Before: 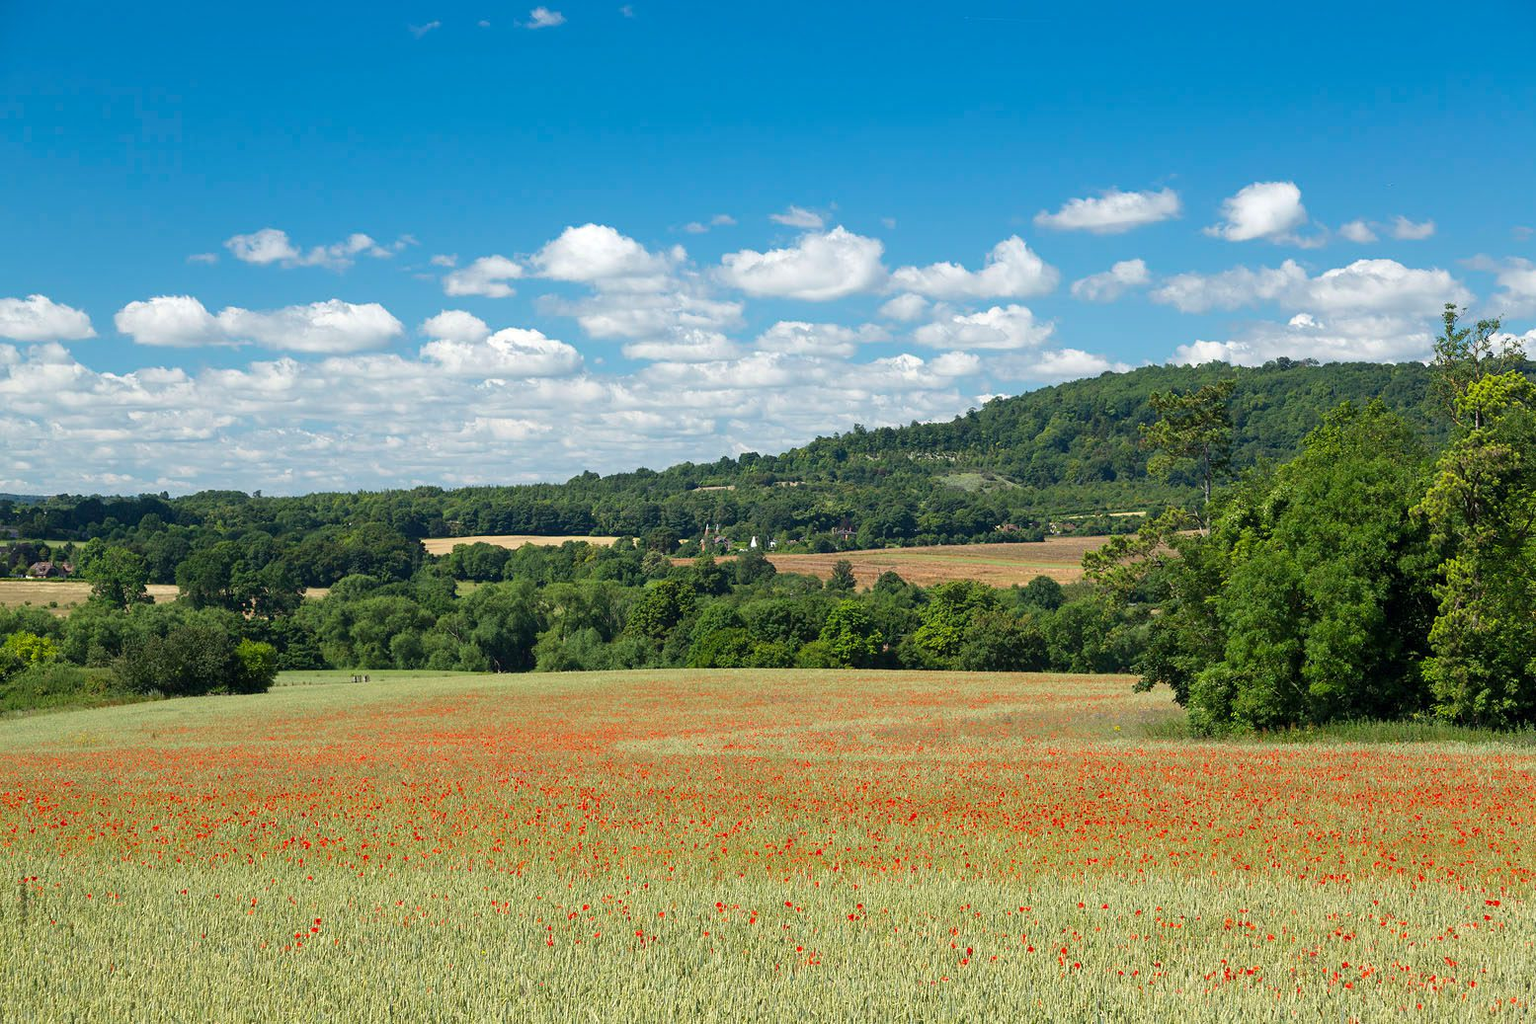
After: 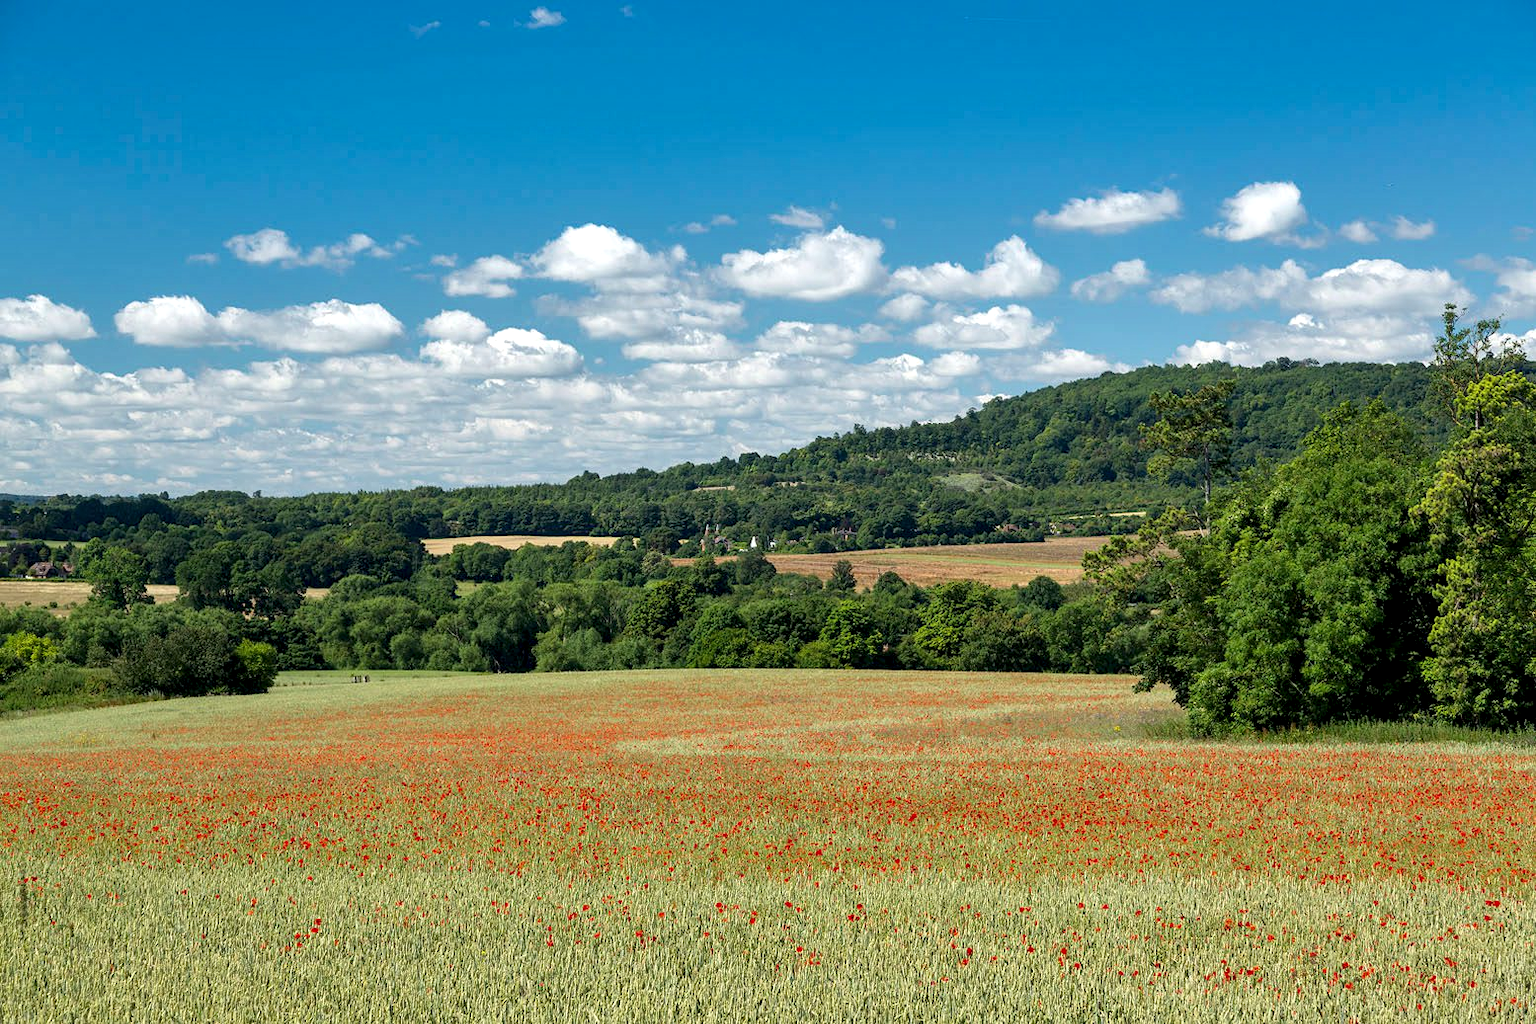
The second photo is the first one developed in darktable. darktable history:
local contrast: highlights 25%, shadows 75%, midtone range 0.75
shadows and highlights: highlights color adjustment 0%, low approximation 0.01, soften with gaussian
